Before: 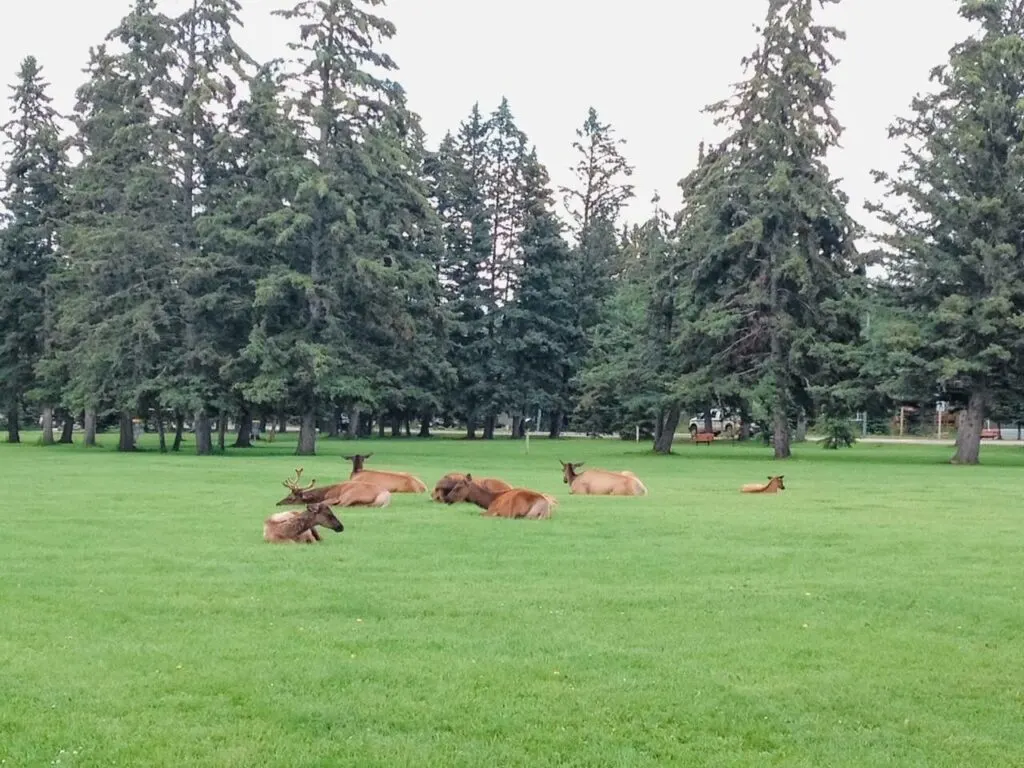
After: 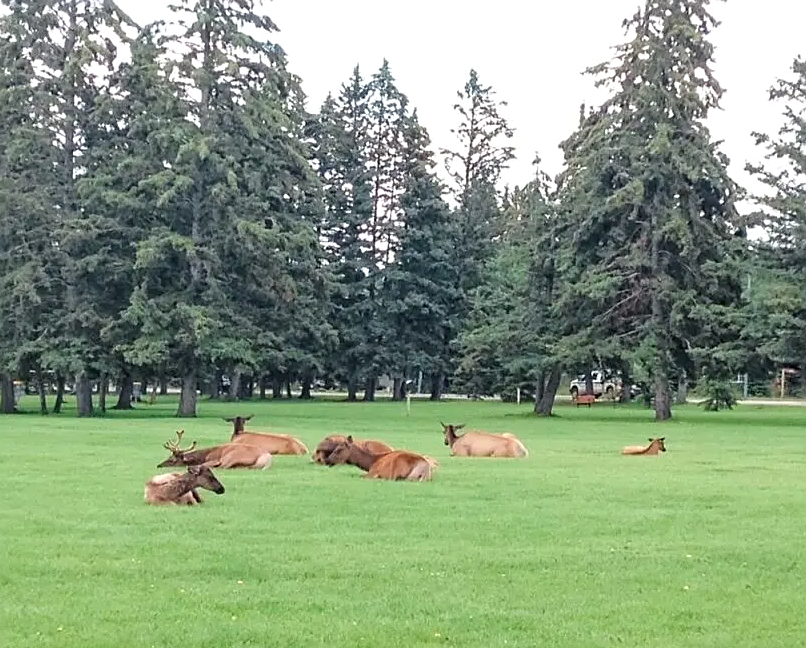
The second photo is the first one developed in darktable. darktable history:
crop: left 11.629%, top 4.987%, right 9.6%, bottom 10.589%
exposure: exposure 0.202 EV, compensate exposure bias true, compensate highlight preservation false
sharpen: on, module defaults
